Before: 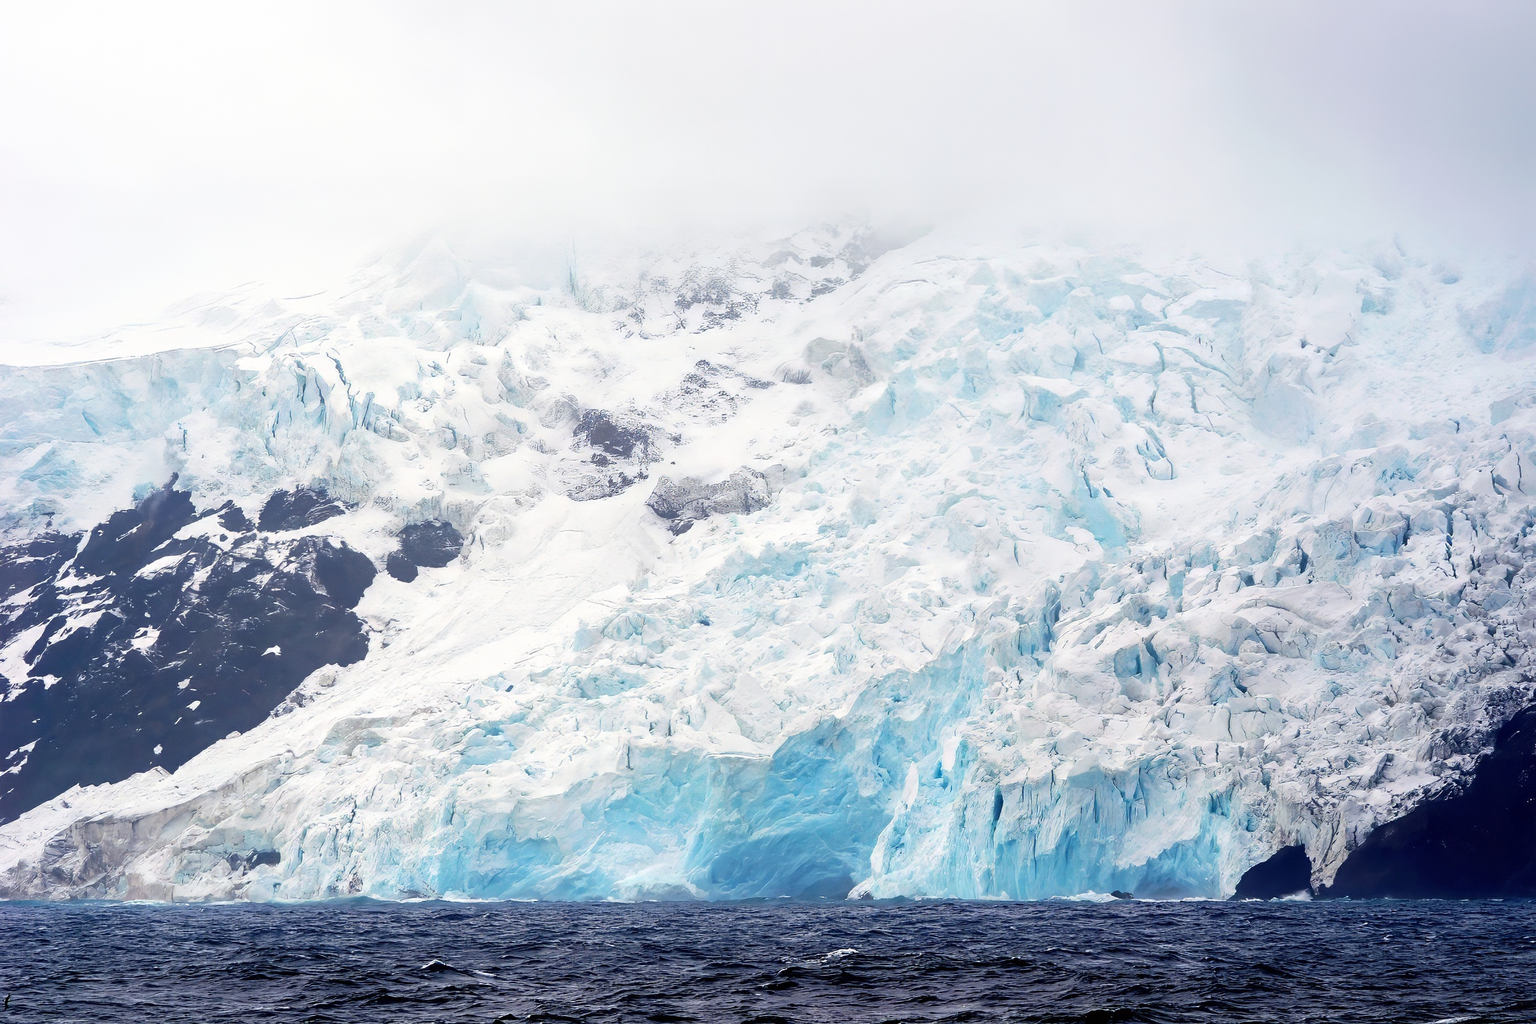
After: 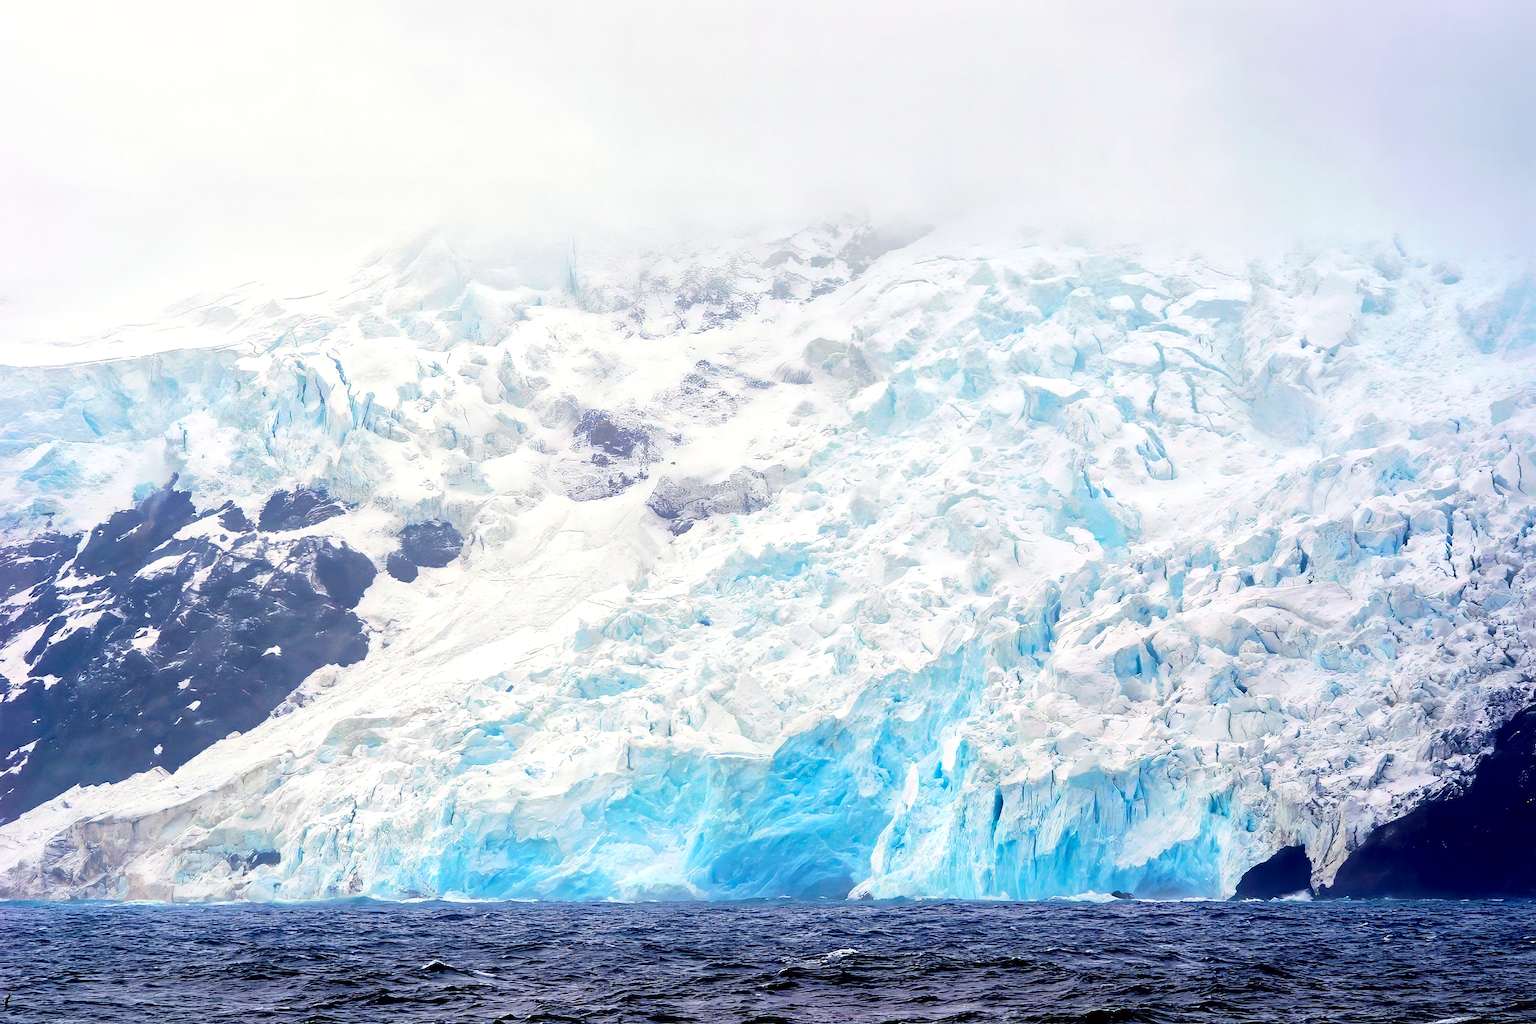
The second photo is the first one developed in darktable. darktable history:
exposure: exposure 0.367 EV, compensate highlight preservation false
global tonemap: drago (1, 100), detail 1
tone curve: curves: ch0 [(0, 0) (0.059, 0.027) (0.162, 0.125) (0.304, 0.279) (0.547, 0.532) (0.828, 0.815) (1, 0.983)]; ch1 [(0, 0) (0.23, 0.166) (0.34, 0.298) (0.371, 0.334) (0.435, 0.413) (0.477, 0.469) (0.499, 0.498) (0.529, 0.544) (0.559, 0.587) (0.743, 0.798) (1, 1)]; ch2 [(0, 0) (0.431, 0.414) (0.498, 0.503) (0.524, 0.531) (0.568, 0.567) (0.6, 0.597) (0.643, 0.631) (0.74, 0.721) (1, 1)], color space Lab, independent channels, preserve colors none
